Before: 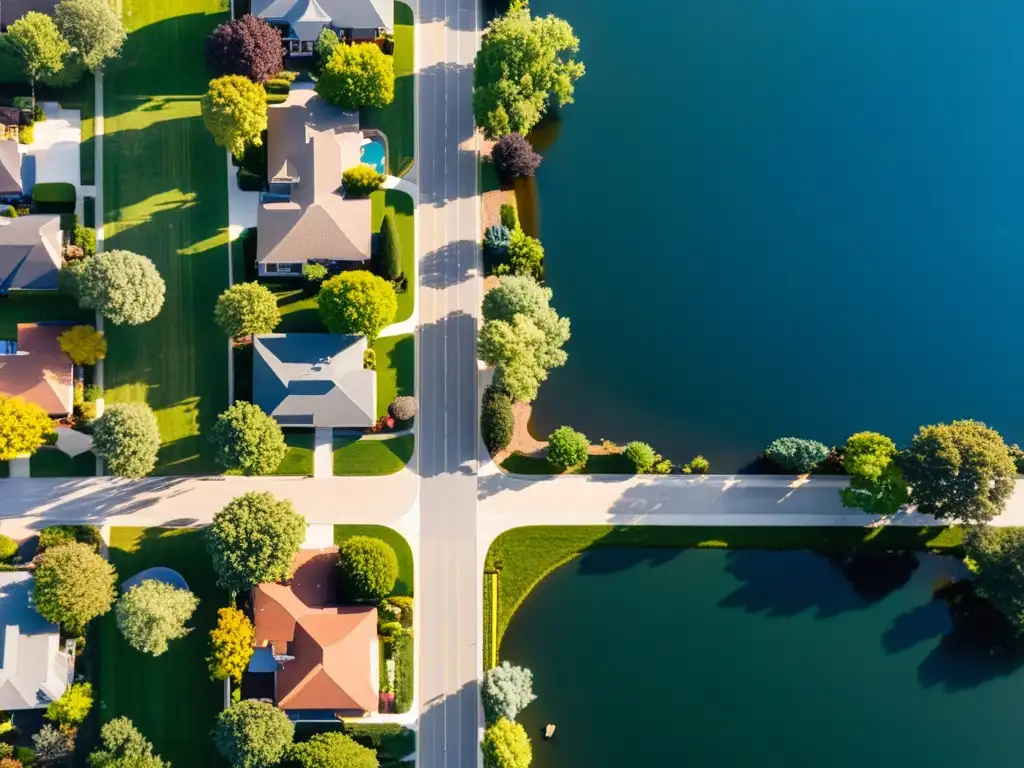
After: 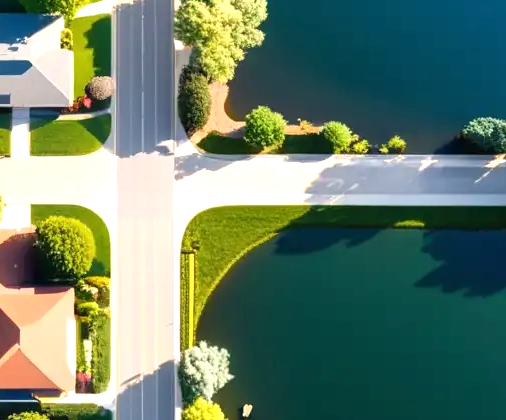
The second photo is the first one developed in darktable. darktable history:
exposure: black level correction 0, exposure 0.5 EV, compensate exposure bias true, compensate highlight preservation false
crop: left 29.672%, top 41.786%, right 20.851%, bottom 3.487%
